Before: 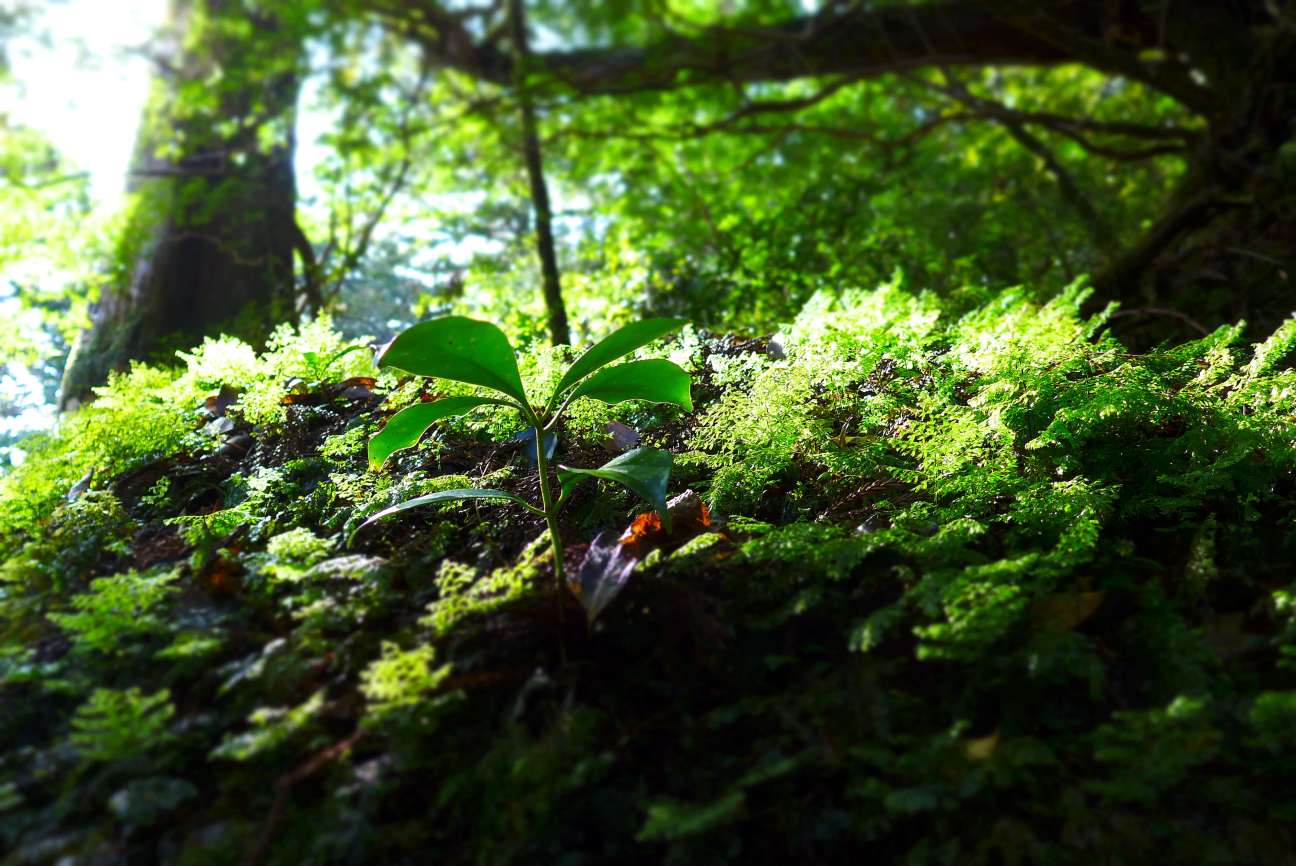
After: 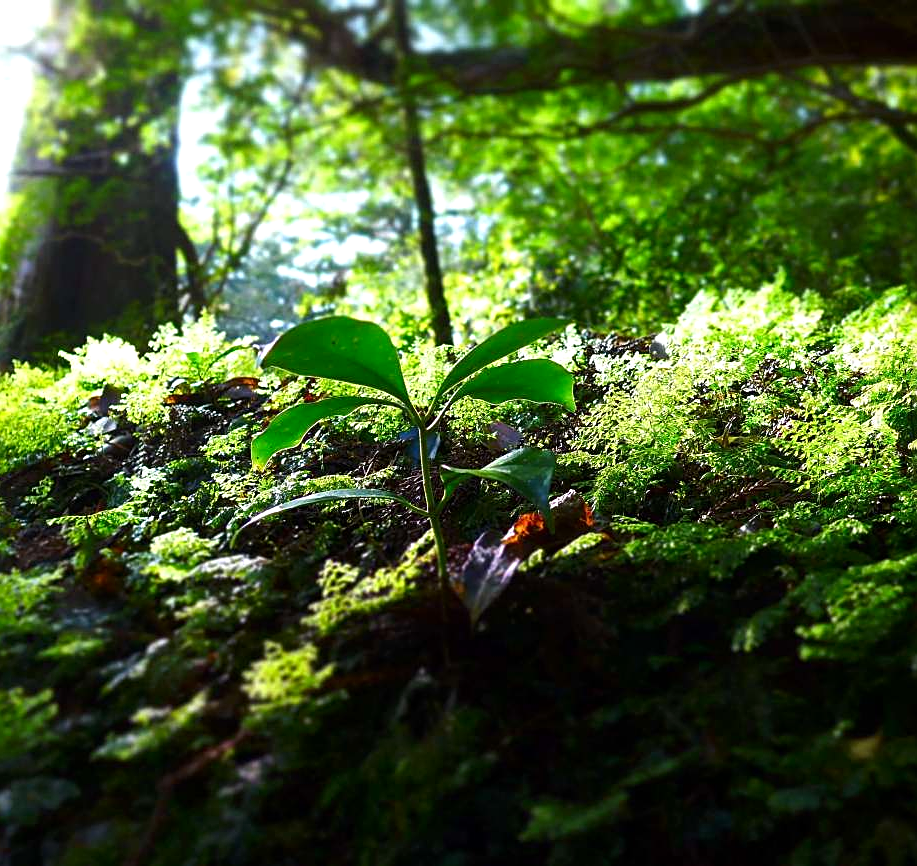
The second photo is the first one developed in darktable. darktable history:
crop and rotate: left 9.061%, right 20.142%
white balance: red 1.009, blue 1.027
exposure: exposure 0.127 EV, compensate highlight preservation false
contrast brightness saturation: contrast 0.03, brightness -0.04
sharpen: on, module defaults
